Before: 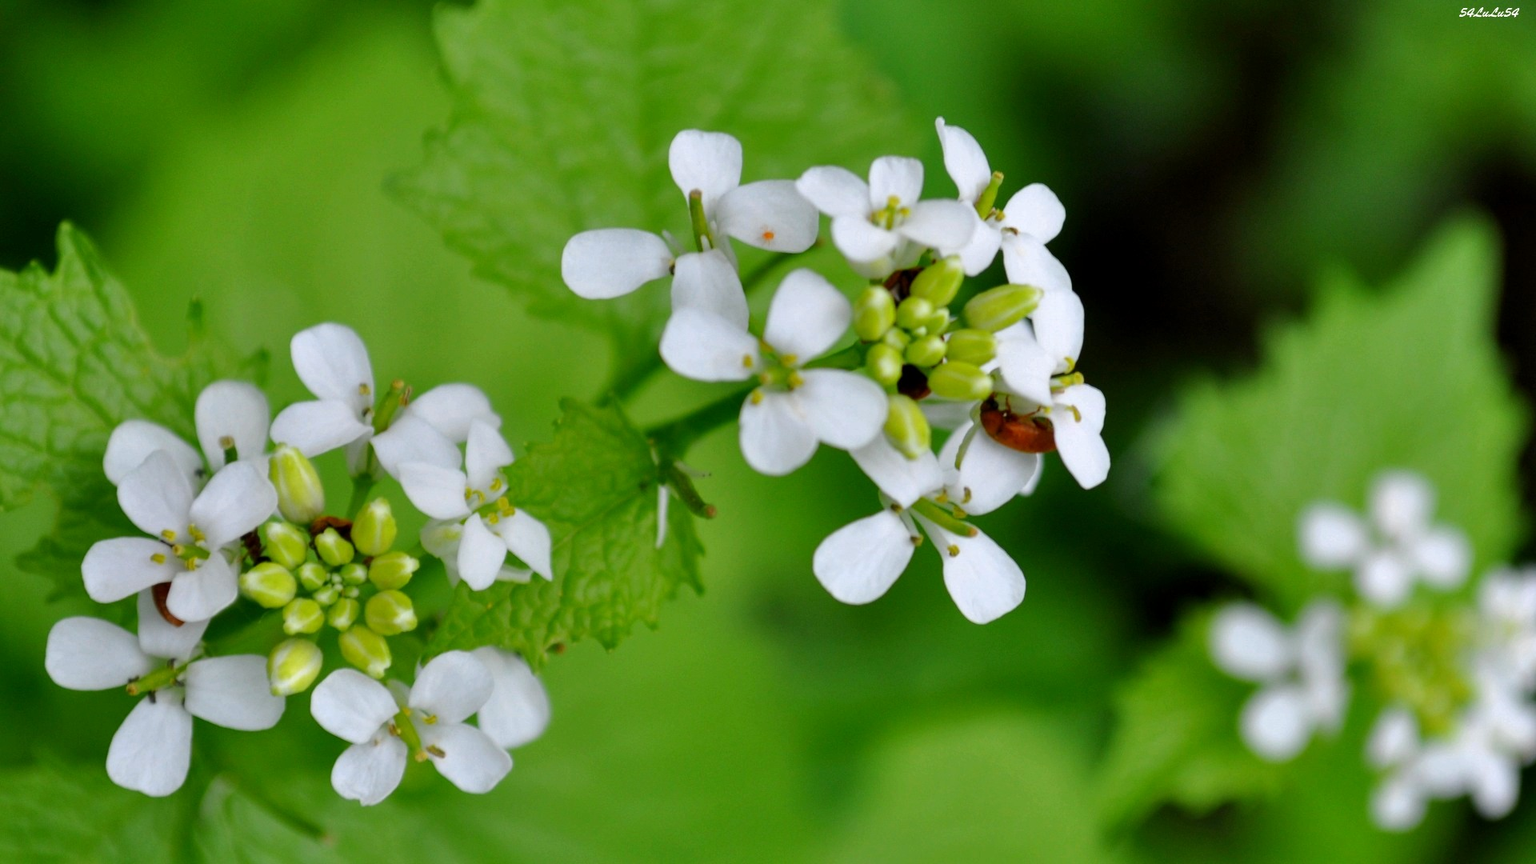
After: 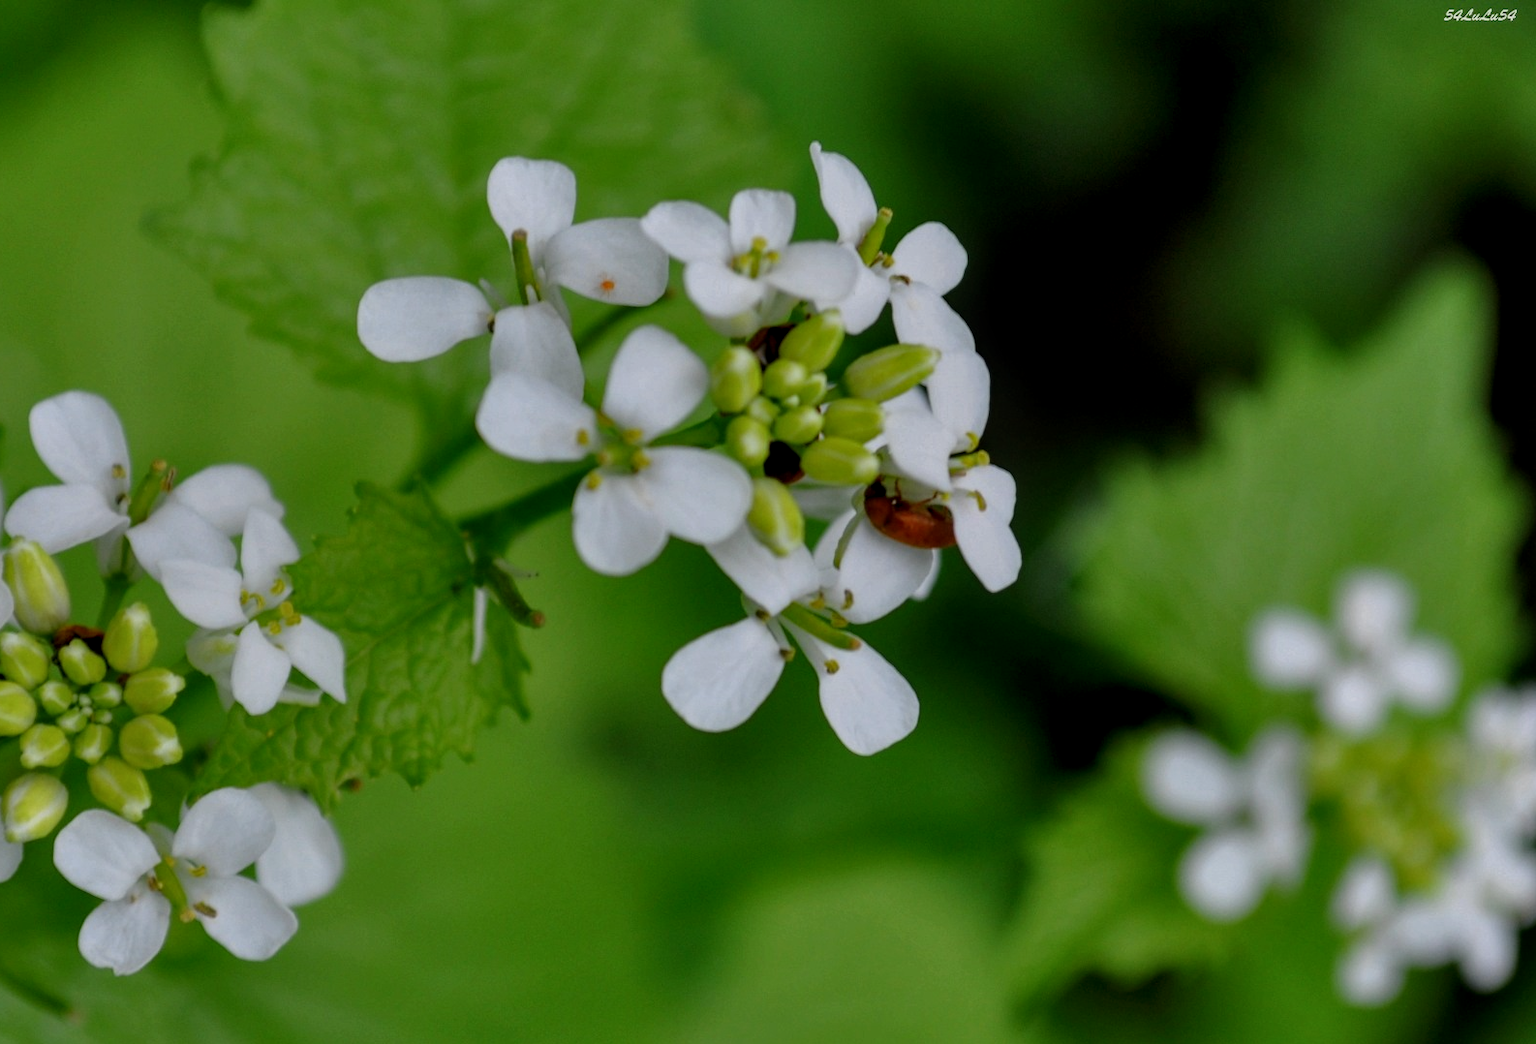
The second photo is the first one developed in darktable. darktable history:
crop: left 17.383%, bottom 0.028%
local contrast: on, module defaults
exposure: black level correction 0, exposure -0.711 EV, compensate exposure bias true, compensate highlight preservation false
